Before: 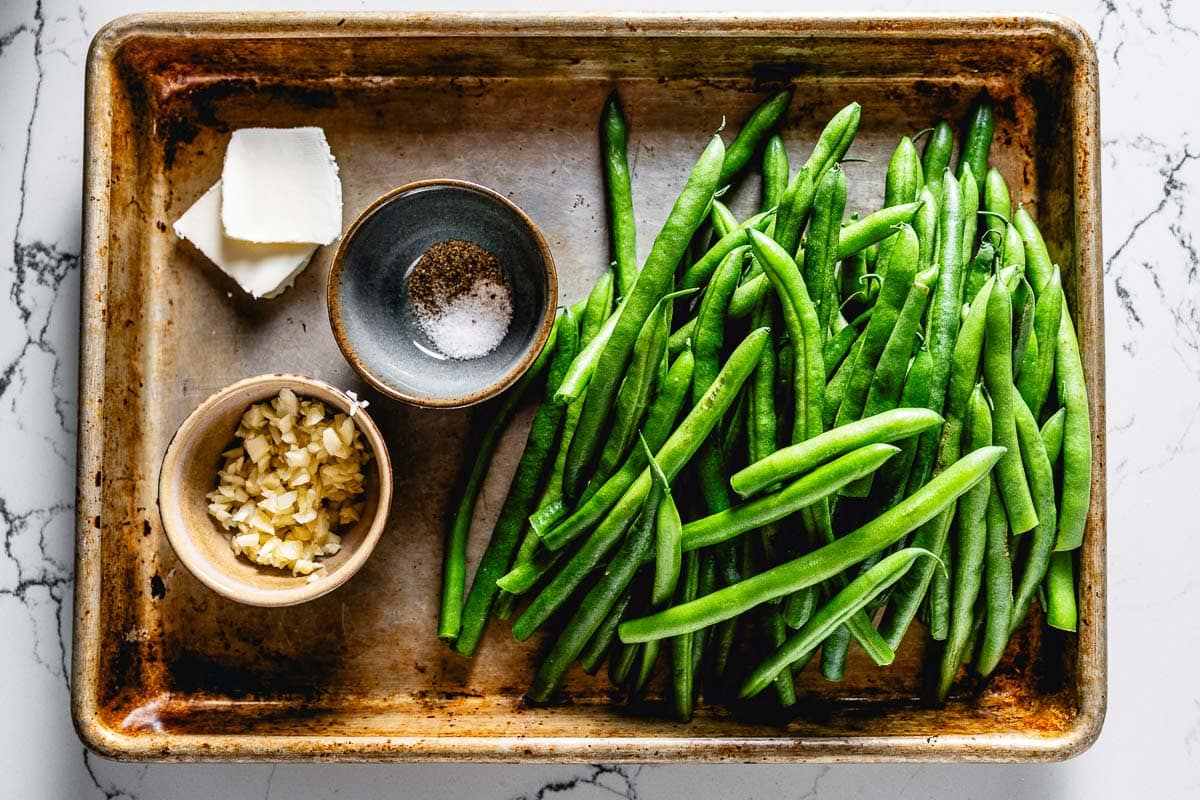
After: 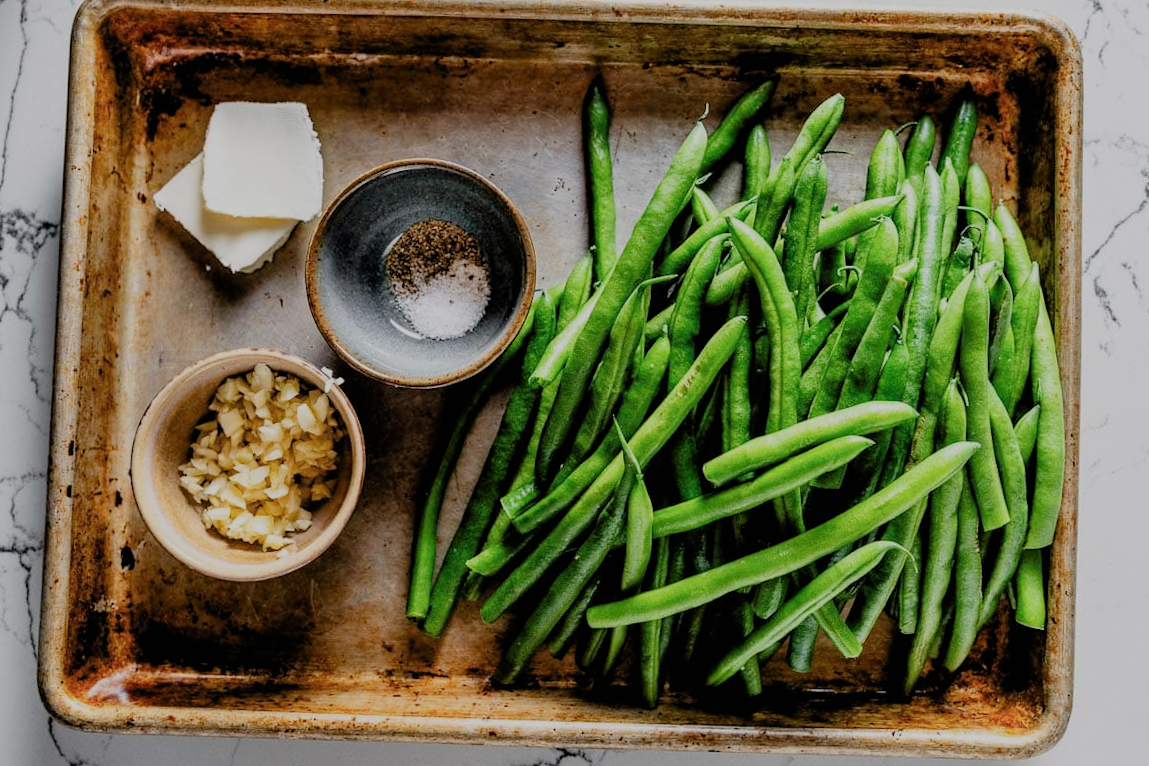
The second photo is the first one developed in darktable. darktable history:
crop and rotate: angle -1.69°
filmic rgb: black relative exposure -6.59 EV, white relative exposure 4.71 EV, hardness 3.13, contrast 0.805
